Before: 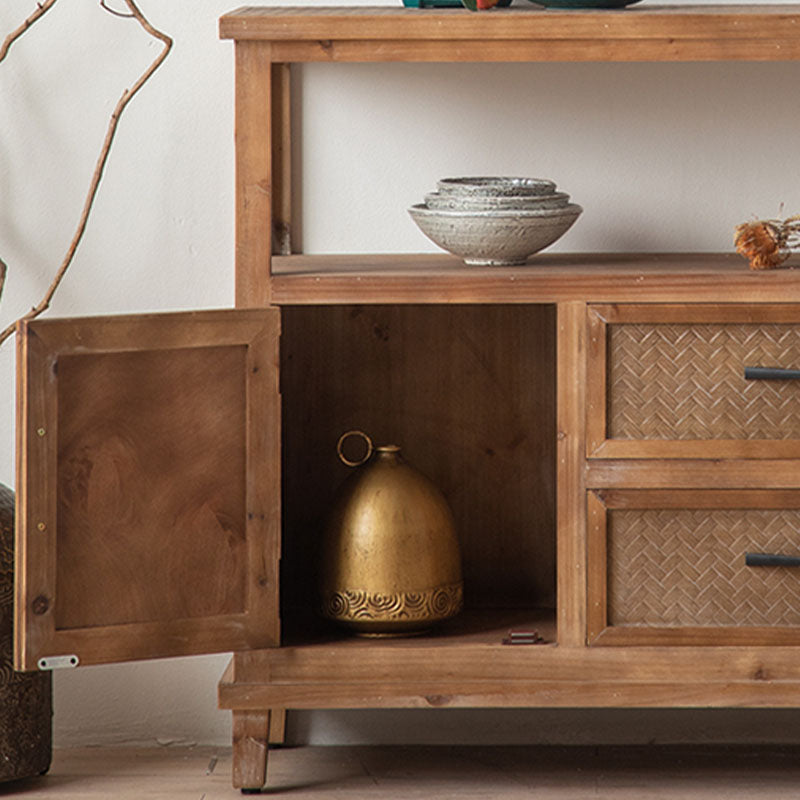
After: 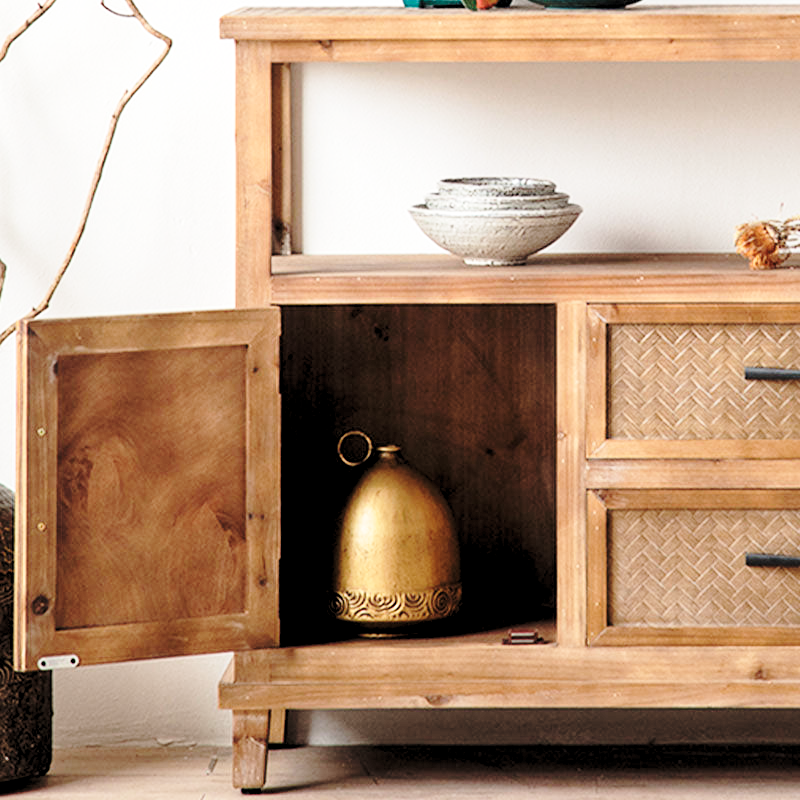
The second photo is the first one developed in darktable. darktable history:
color zones: curves: ch0 [(0, 0.5) (0.143, 0.52) (0.286, 0.5) (0.429, 0.5) (0.571, 0.5) (0.714, 0.5) (0.857, 0.5) (1, 0.5)]; ch1 [(0, 0.489) (0.155, 0.45) (0.286, 0.466) (0.429, 0.5) (0.571, 0.5) (0.714, 0.5) (0.857, 0.5) (1, 0.489)]
rgb levels: levels [[0.01, 0.419, 0.839], [0, 0.5, 1], [0, 0.5, 1]]
base curve: curves: ch0 [(0, 0) (0.032, 0.037) (0.105, 0.228) (0.435, 0.76) (0.856, 0.983) (1, 1)], preserve colors none
